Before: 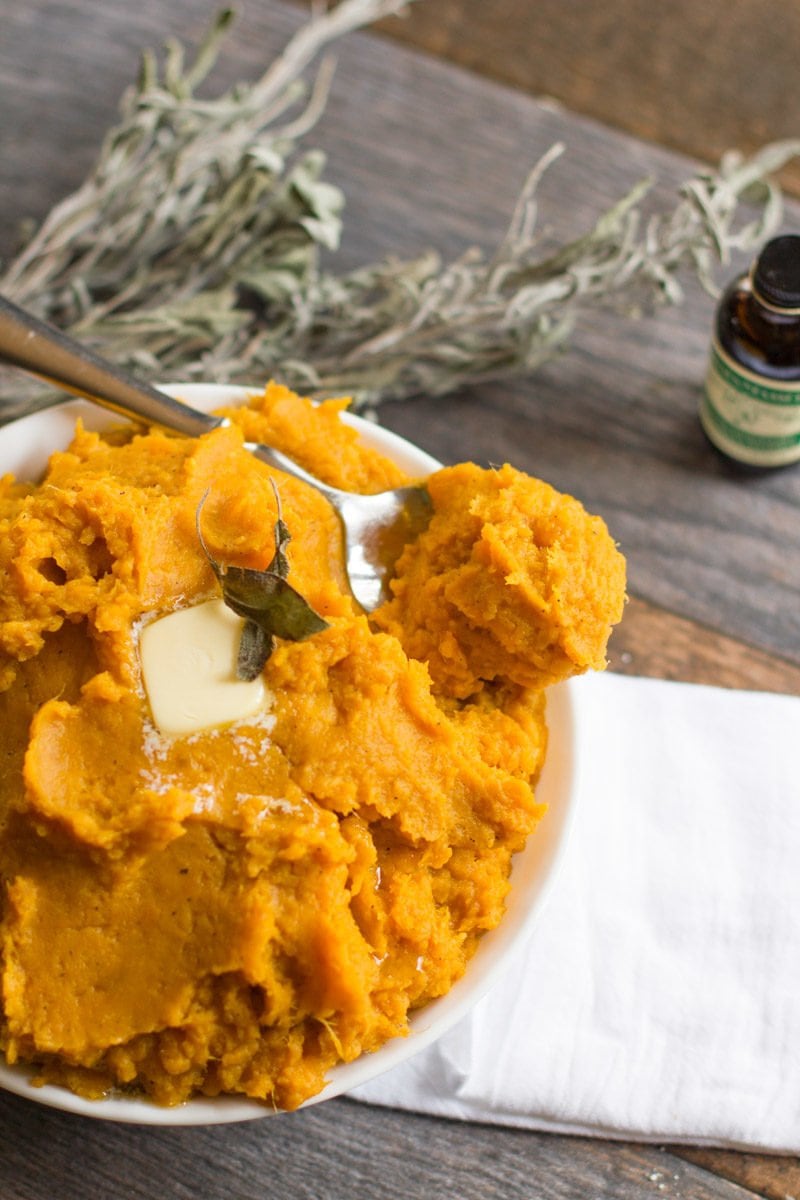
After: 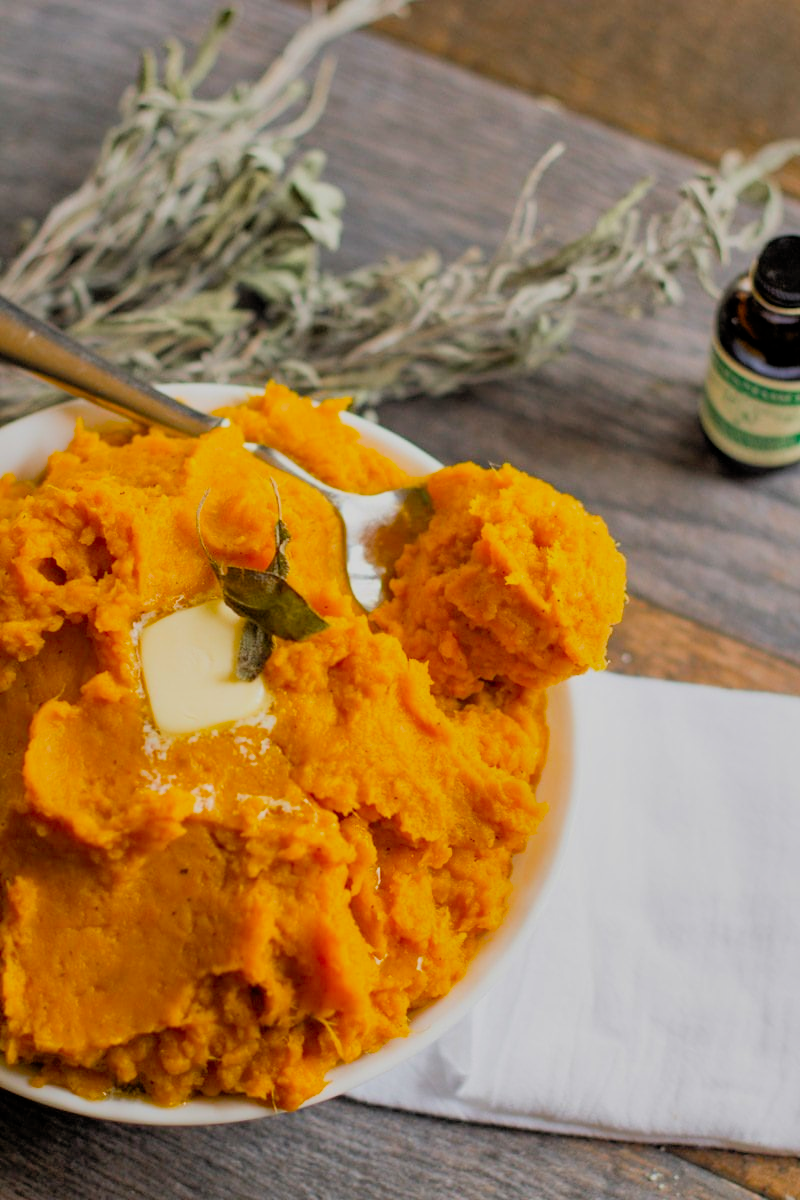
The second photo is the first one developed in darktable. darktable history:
shadows and highlights: on, module defaults
filmic rgb: black relative exposure -7.6 EV, white relative exposure 4.64 EV, threshold 3 EV, target black luminance 0%, hardness 3.55, latitude 50.51%, contrast 1.033, highlights saturation mix 10%, shadows ↔ highlights balance -0.198%, color science v4 (2020), enable highlight reconstruction true
